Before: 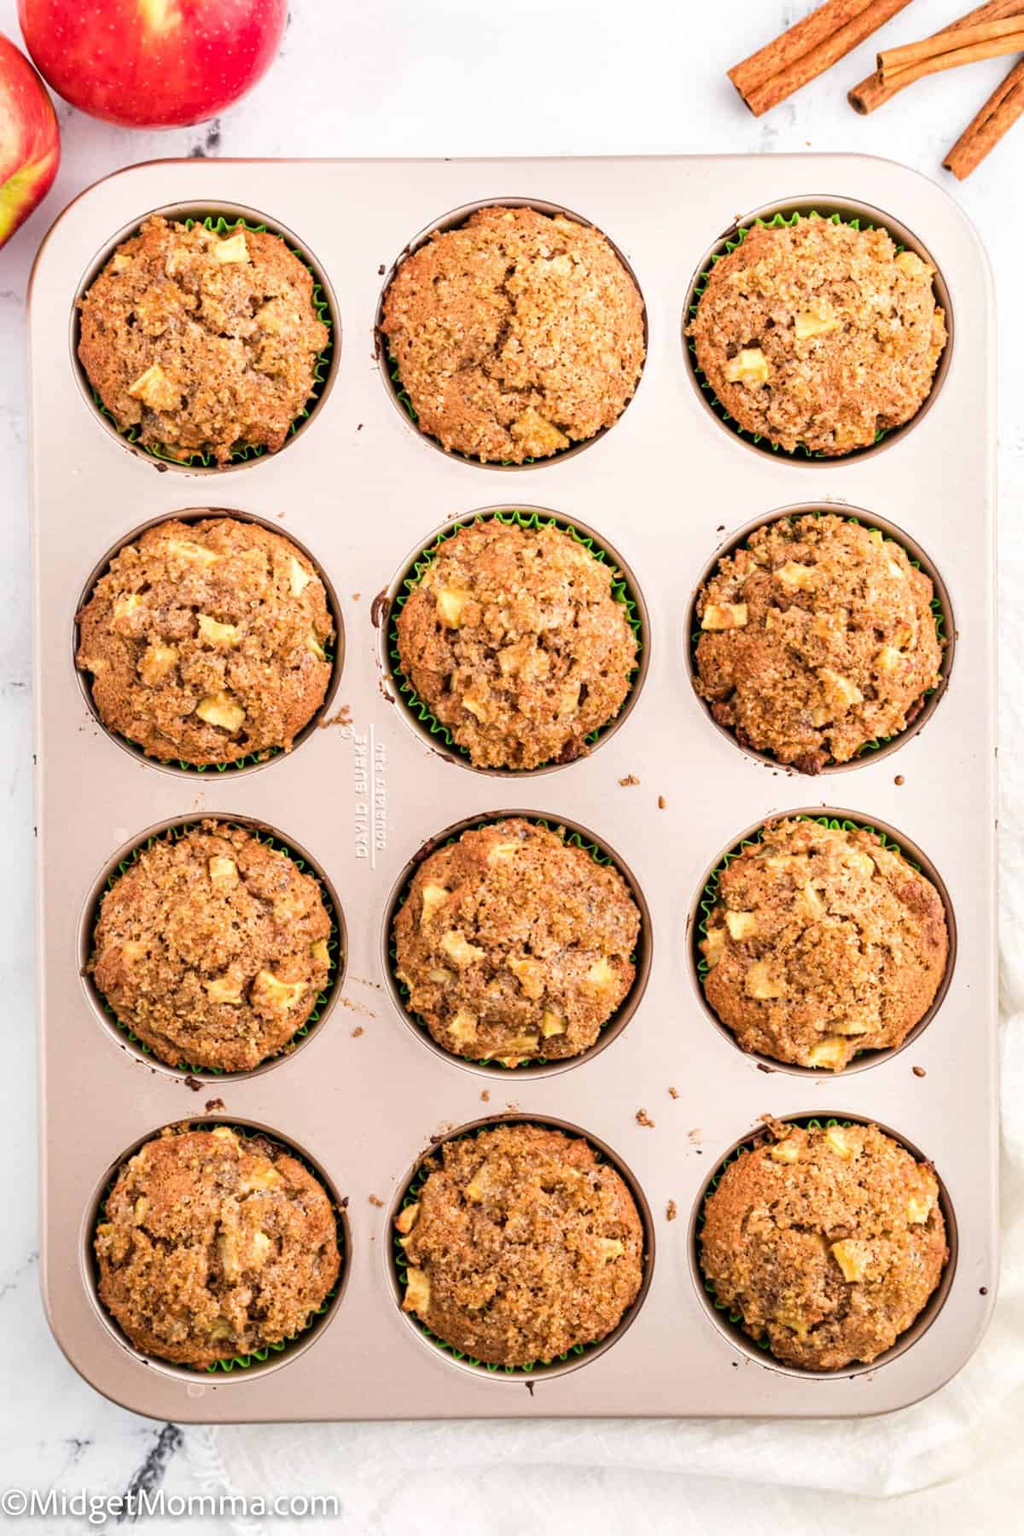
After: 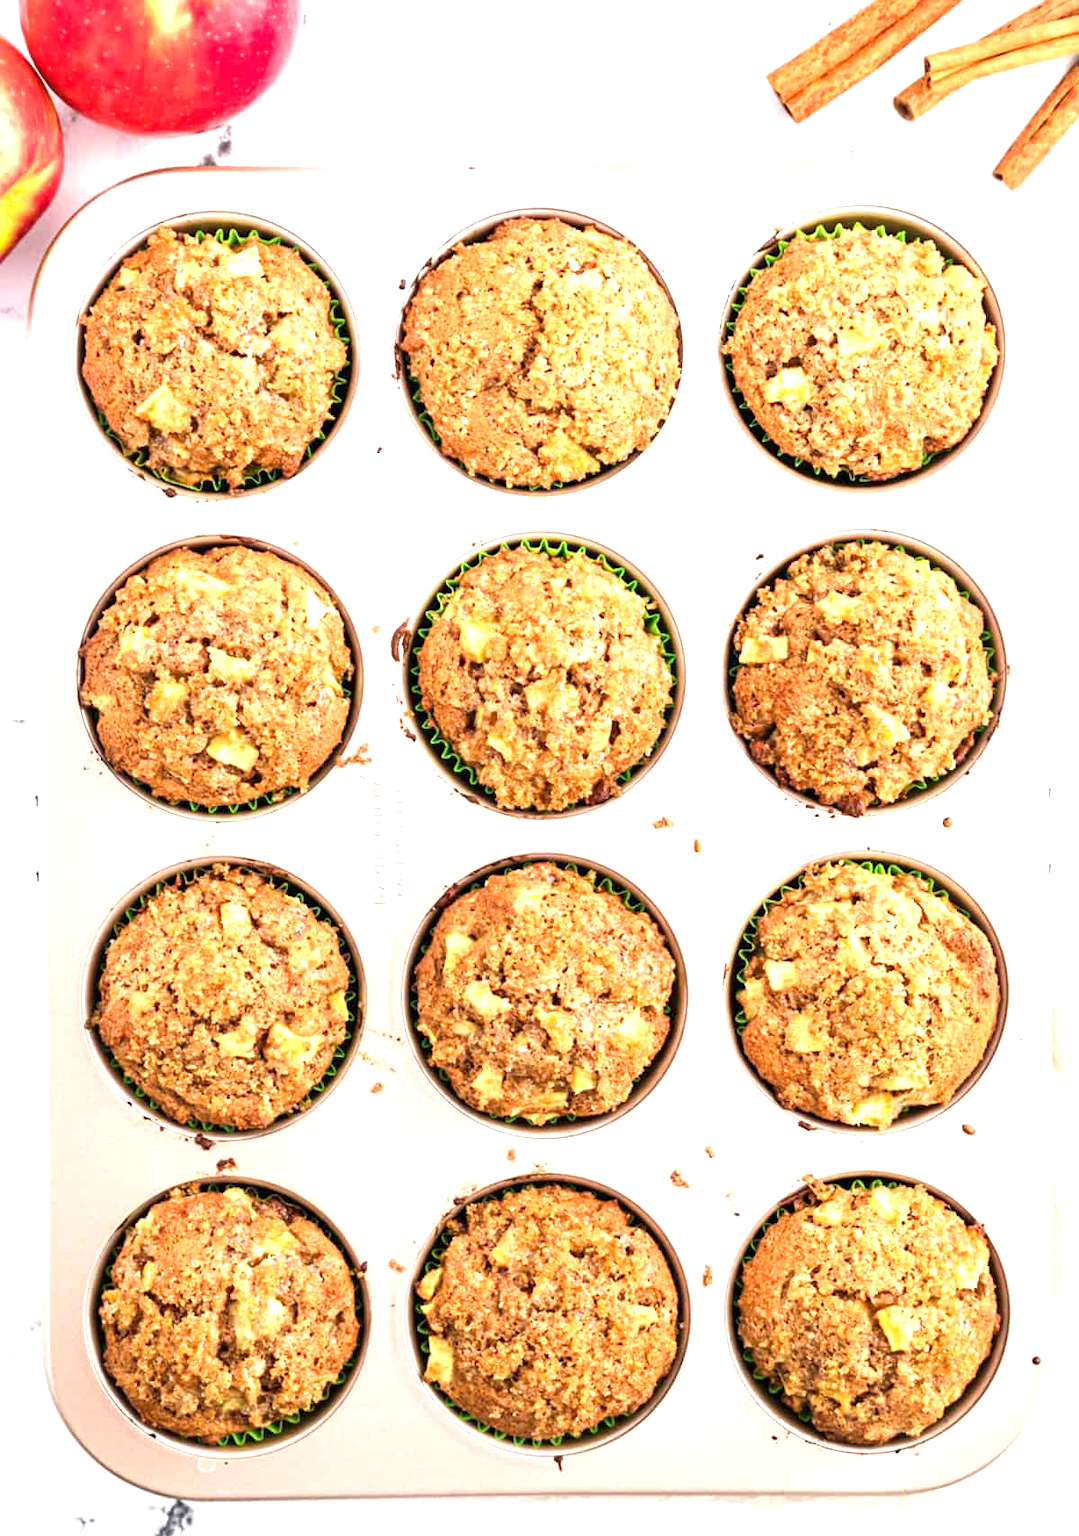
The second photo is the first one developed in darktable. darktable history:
crop and rotate: top 0.008%, bottom 5.09%
exposure: black level correction 0, exposure 0.896 EV, compensate highlight preservation false
